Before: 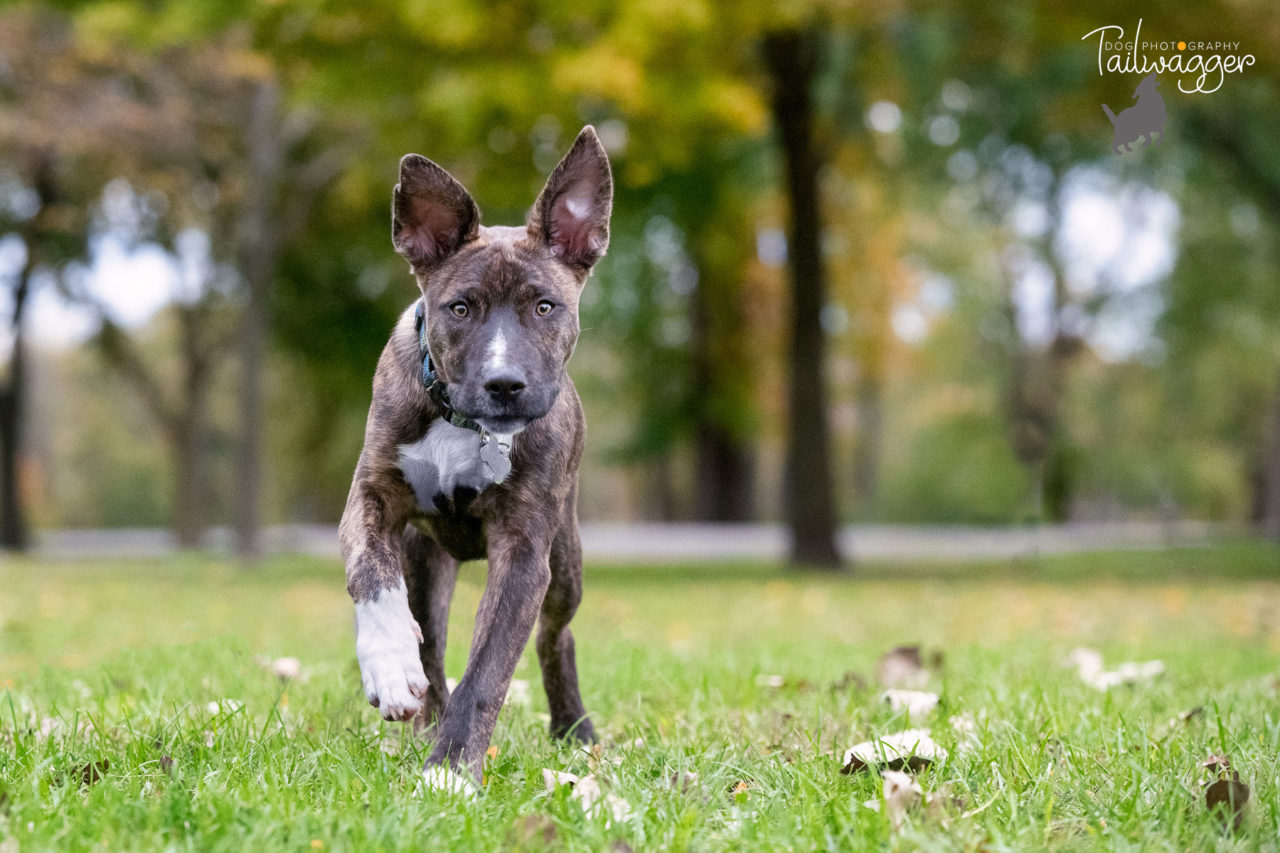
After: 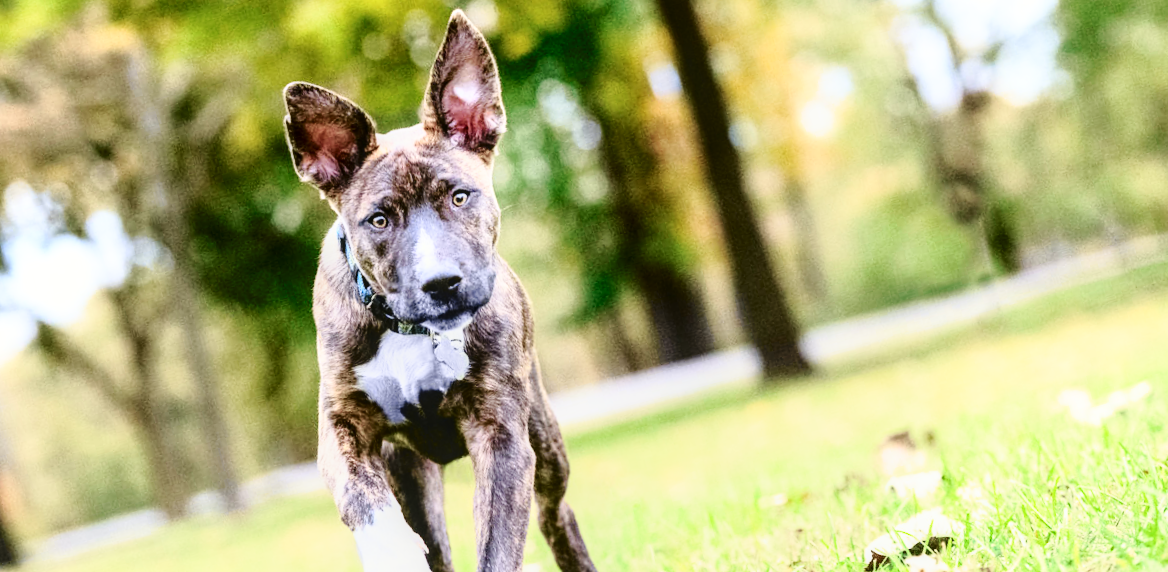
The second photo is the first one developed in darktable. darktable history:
base curve: curves: ch0 [(0, 0) (0.028, 0.03) (0.121, 0.232) (0.46, 0.748) (0.859, 0.968) (1, 1)], preserve colors none
tone curve: curves: ch0 [(0, 0.023) (0.087, 0.065) (0.184, 0.168) (0.45, 0.54) (0.57, 0.683) (0.706, 0.841) (0.877, 0.948) (1, 0.984)]; ch1 [(0, 0) (0.388, 0.369) (0.447, 0.447) (0.505, 0.5) (0.534, 0.528) (0.57, 0.571) (0.592, 0.602) (0.644, 0.663) (1, 1)]; ch2 [(0, 0) (0.314, 0.223) (0.427, 0.405) (0.492, 0.496) (0.524, 0.547) (0.534, 0.57) (0.583, 0.605) (0.673, 0.667) (1, 1)], color space Lab, independent channels, preserve colors none
rotate and perspective: rotation -14.8°, crop left 0.1, crop right 0.903, crop top 0.25, crop bottom 0.748
local contrast: on, module defaults
